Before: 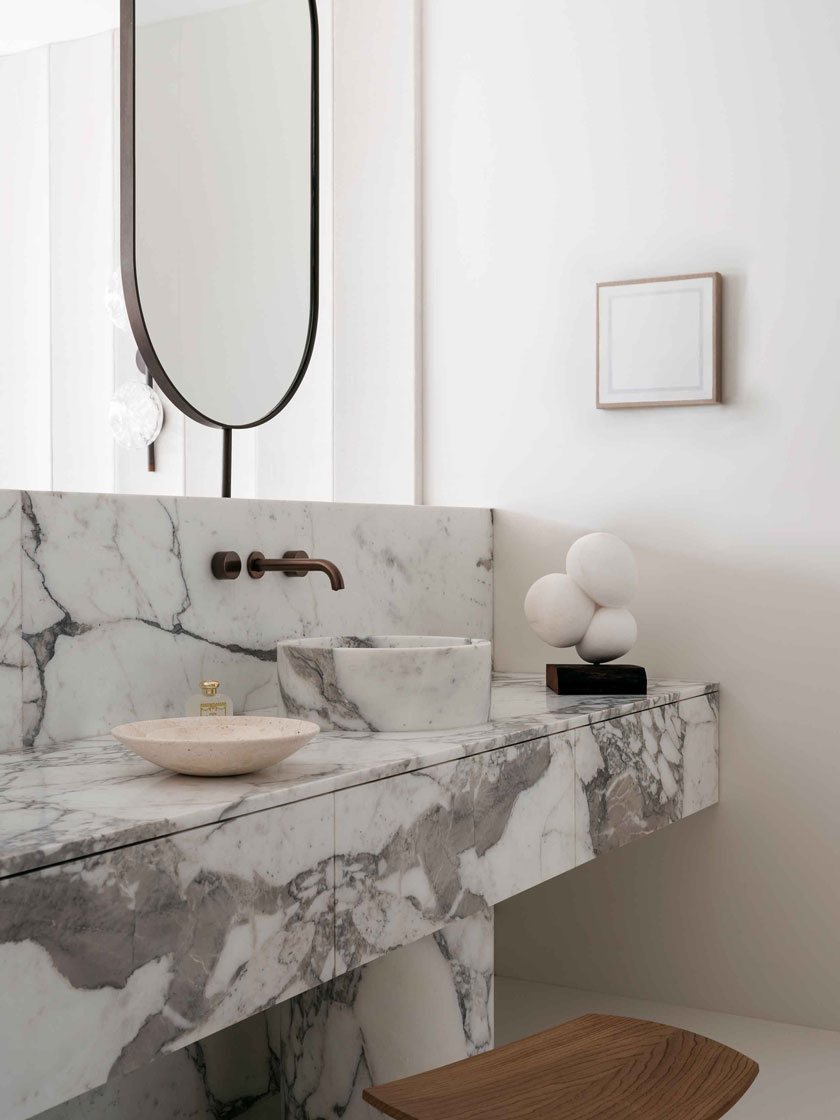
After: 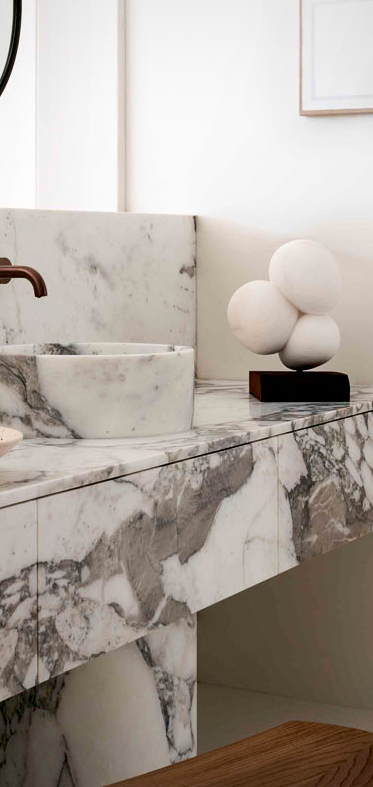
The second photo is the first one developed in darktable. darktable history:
contrast brightness saturation: contrast 0.18, saturation 0.3
vignetting: fall-off start 85%, fall-off radius 80%, brightness -0.182, saturation -0.3, width/height ratio 1.219, dithering 8-bit output, unbound false
crop: left 35.432%, top 26.233%, right 20.145%, bottom 3.432%
exposure: black level correction 0.009, exposure 0.119 EV, compensate highlight preservation false
